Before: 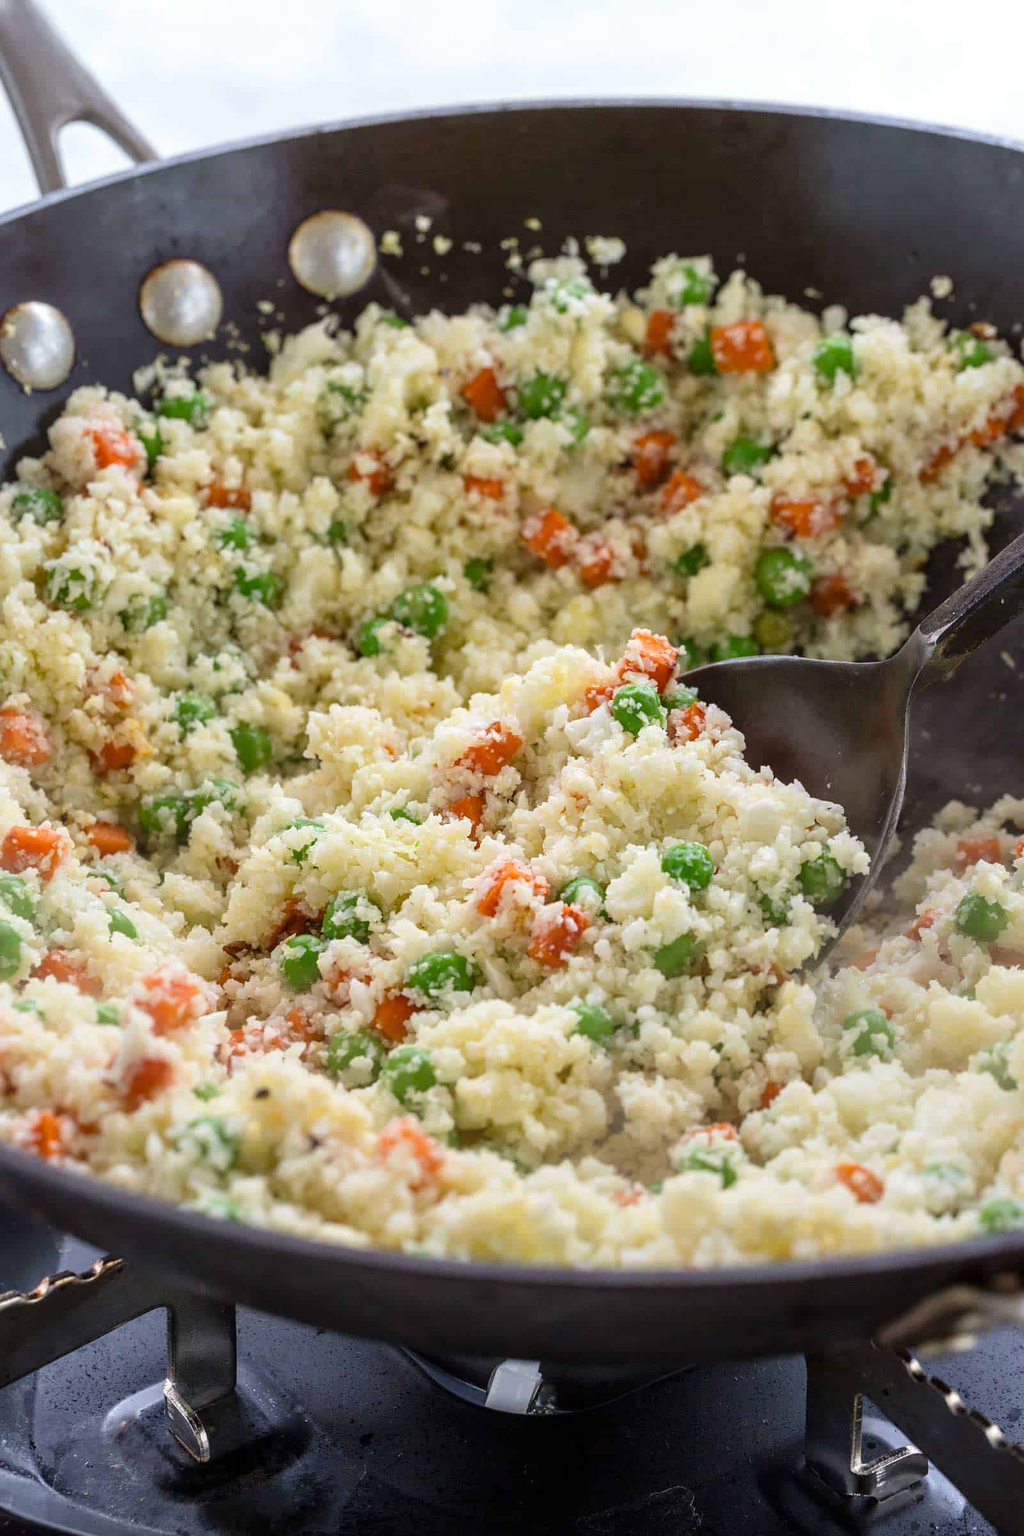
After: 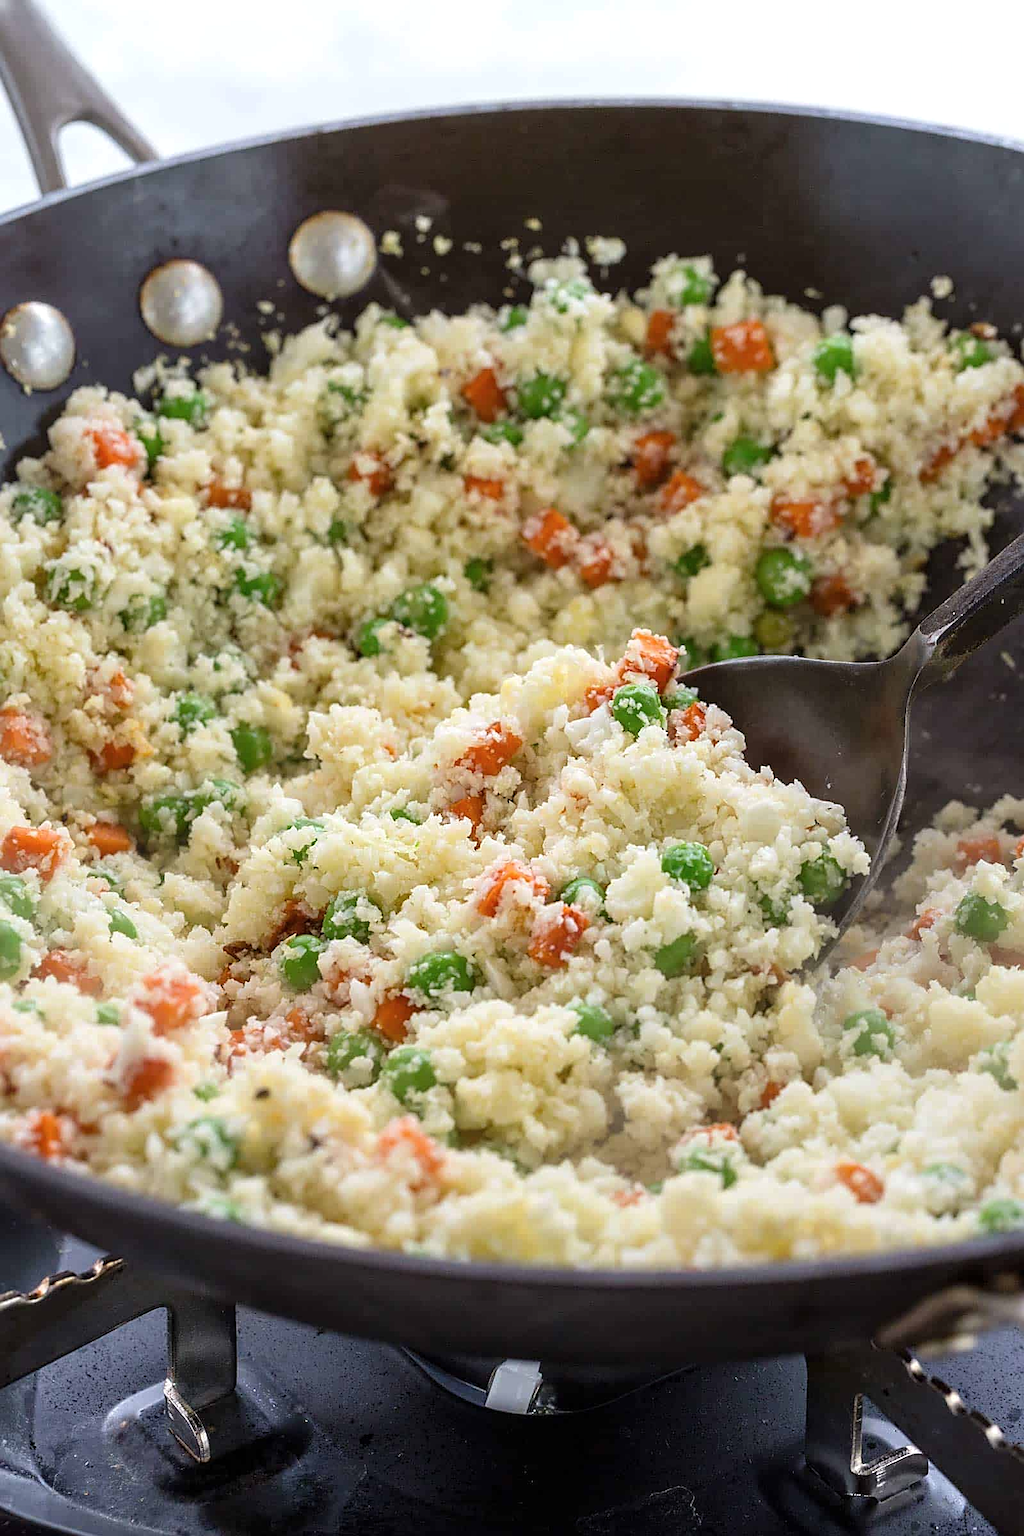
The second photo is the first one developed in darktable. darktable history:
contrast brightness saturation: contrast 0.01, saturation -0.05
levels: levels [0, 0.492, 0.984]
sharpen: on, module defaults
